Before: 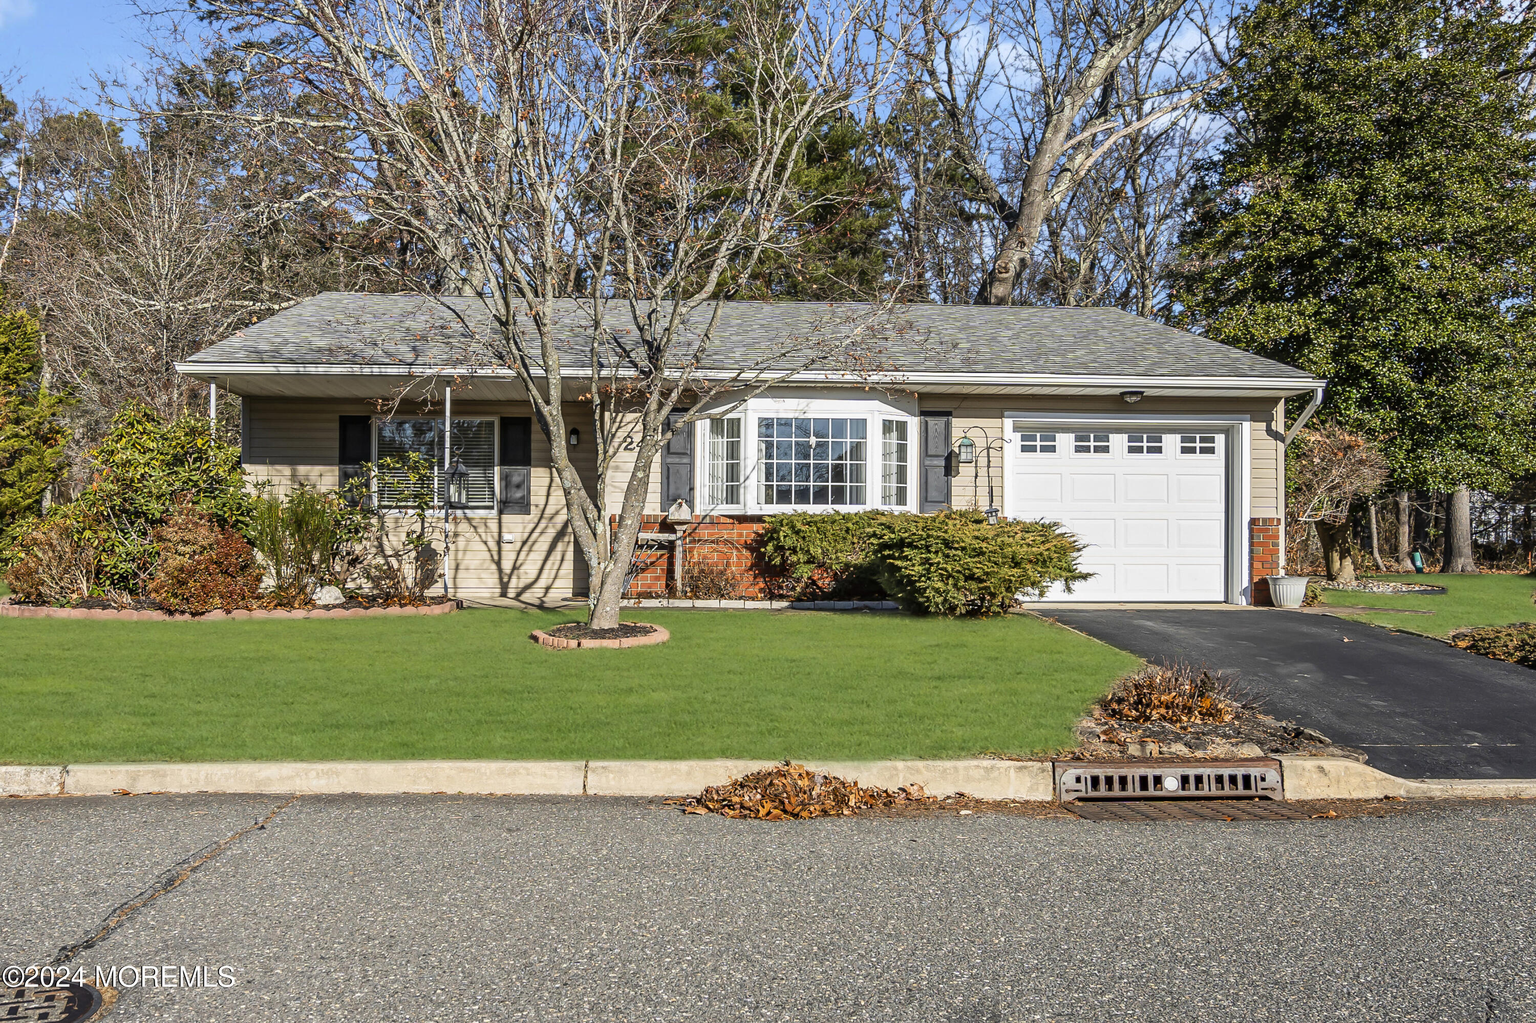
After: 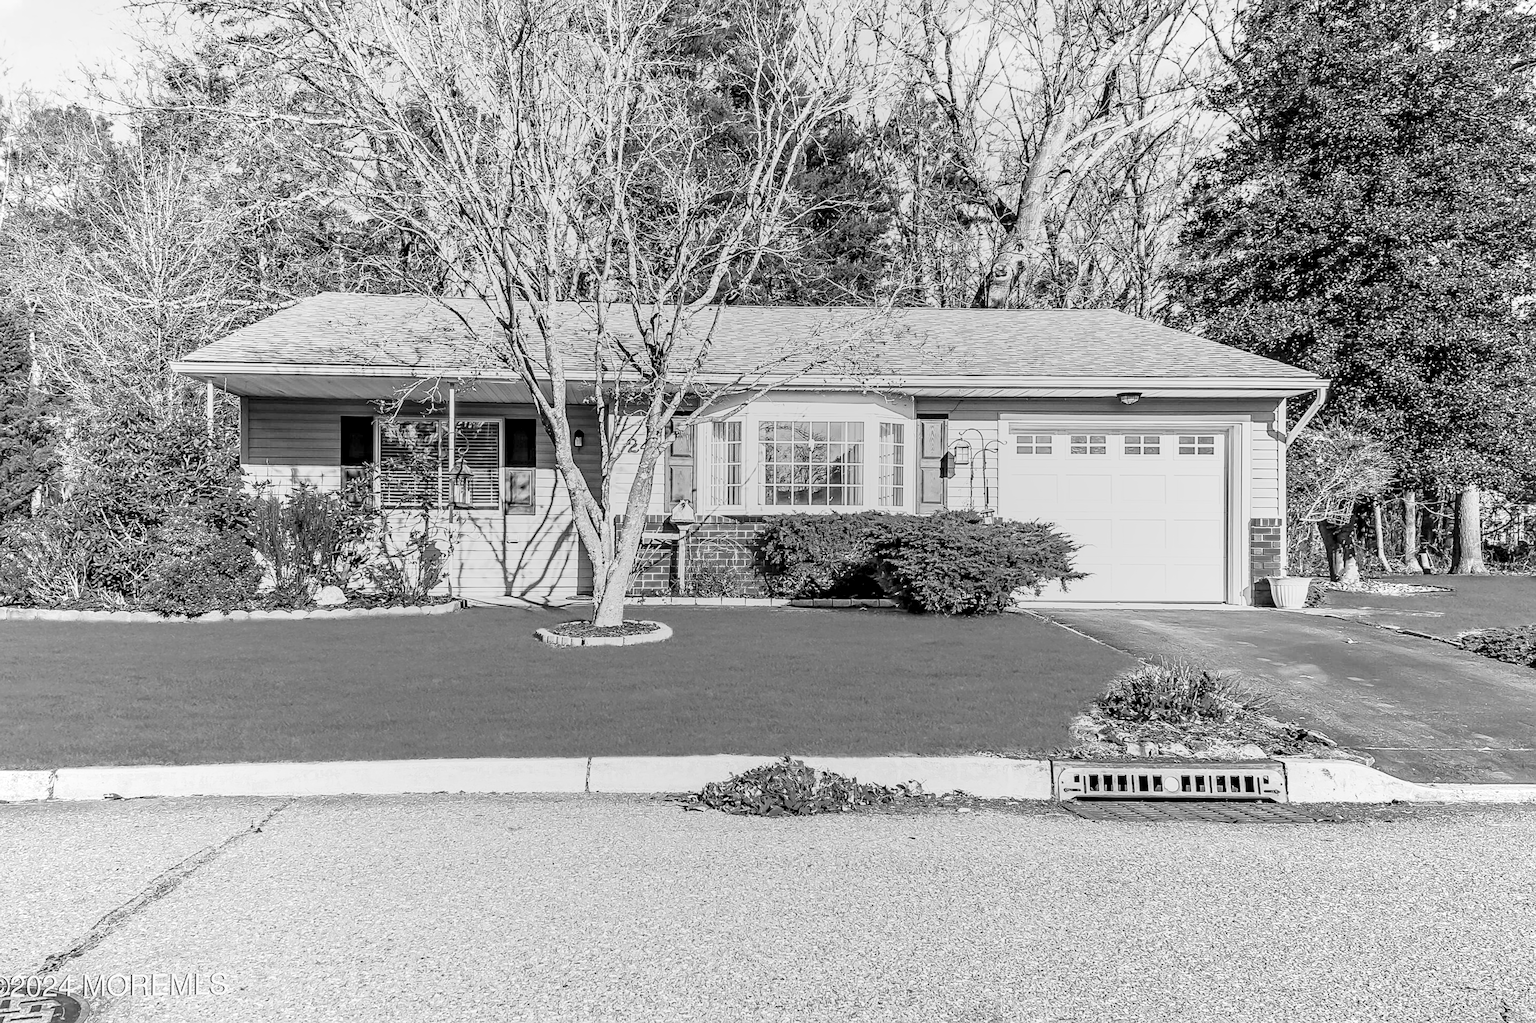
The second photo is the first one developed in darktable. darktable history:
denoise (profiled): patch size 2, strength 1.125, preserve shadows 1.03, bias correction -0.346, scattering 0.272, a [-1, 0, 0], b [0, 0, 0], compensate highlight preservation false
filmic rgb: black relative exposure -7.15 EV, white relative exposure 5.36 EV, hardness 3.02, color science v6 (2022)
highlight reconstruction: iterations 1, diameter of reconstruction 64 px
lens correction: scale 1, crop 1, focal 35, aperture 14, distance 1000, camera "Canon EOS RP", lens "Canon RF 35mm F1.8 MACRO IS STM"
raw denoise: x [[0, 0.25, 0.5, 0.75, 1] ×4]
sharpen: on, module defaults
white balance: red 2.217, blue 1.523
exposure "magic lantern defaults": compensate highlight preservation false
local contrast: detail 130%
color balance rgb: linear chroma grading › global chroma 15%, perceptual saturation grading › global saturation 30%
color zones: curves: ch0 [(0.002, 0.593) (0.143, 0.417) (0.285, 0.541) (0.455, 0.289) (0.608, 0.327) (0.727, 0.283) (0.869, 0.571) (1, 0.603)]; ch1 [(0, 0) (0.143, 0) (0.286, 0) (0.429, 0) (0.571, 0) (0.714, 0) (0.857, 0)]
